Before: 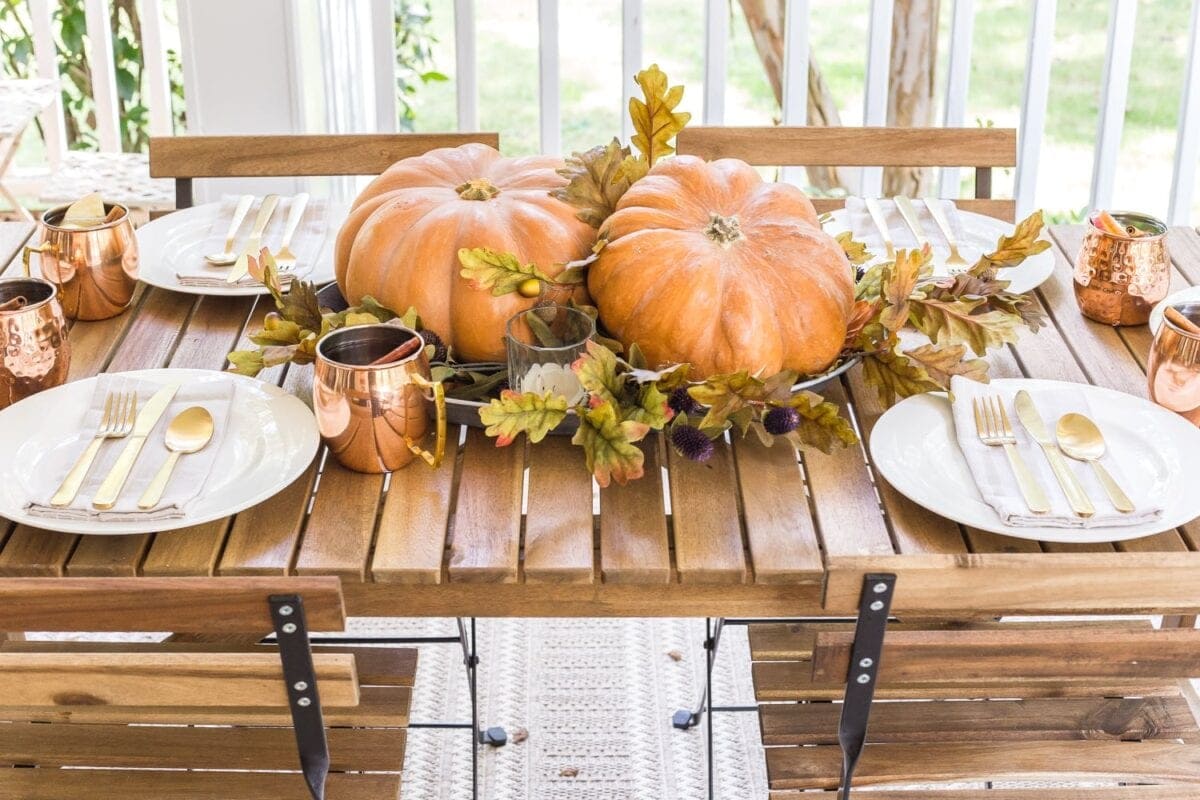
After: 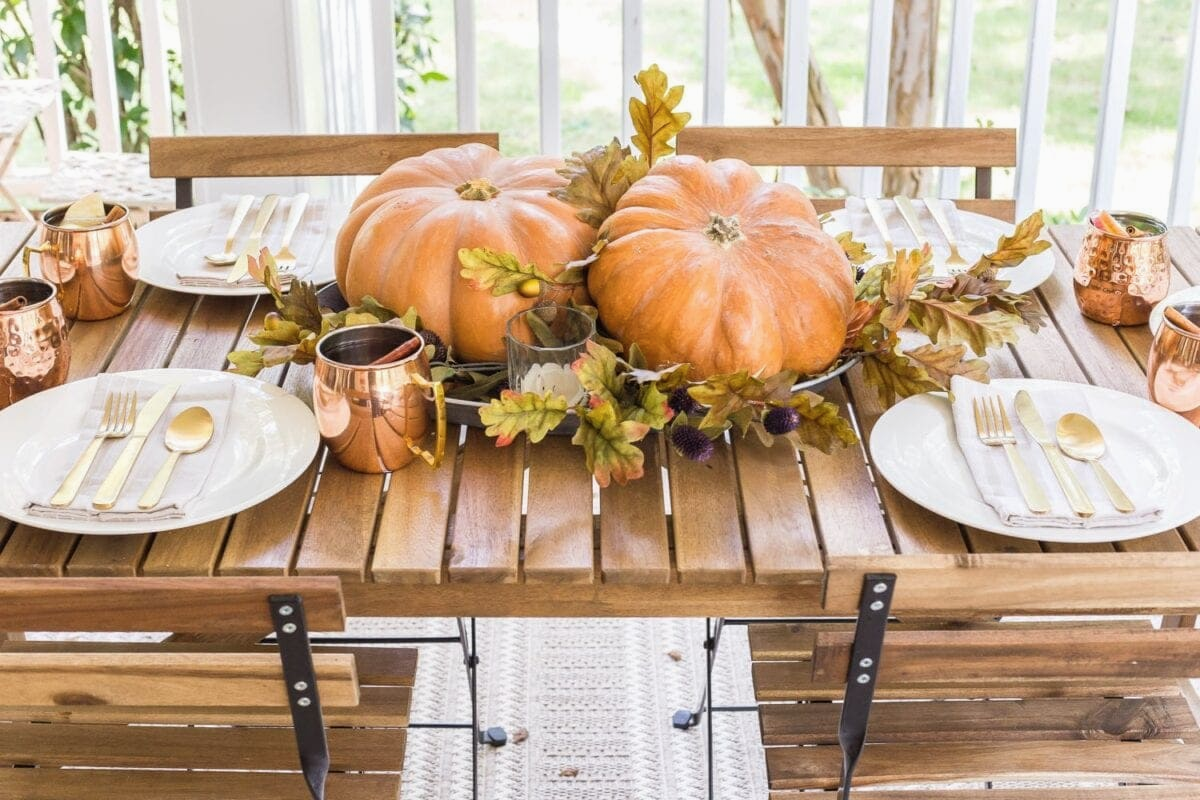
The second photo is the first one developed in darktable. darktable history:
color balance rgb: perceptual saturation grading › global saturation -1%
exposure: exposure -0.05 EV
